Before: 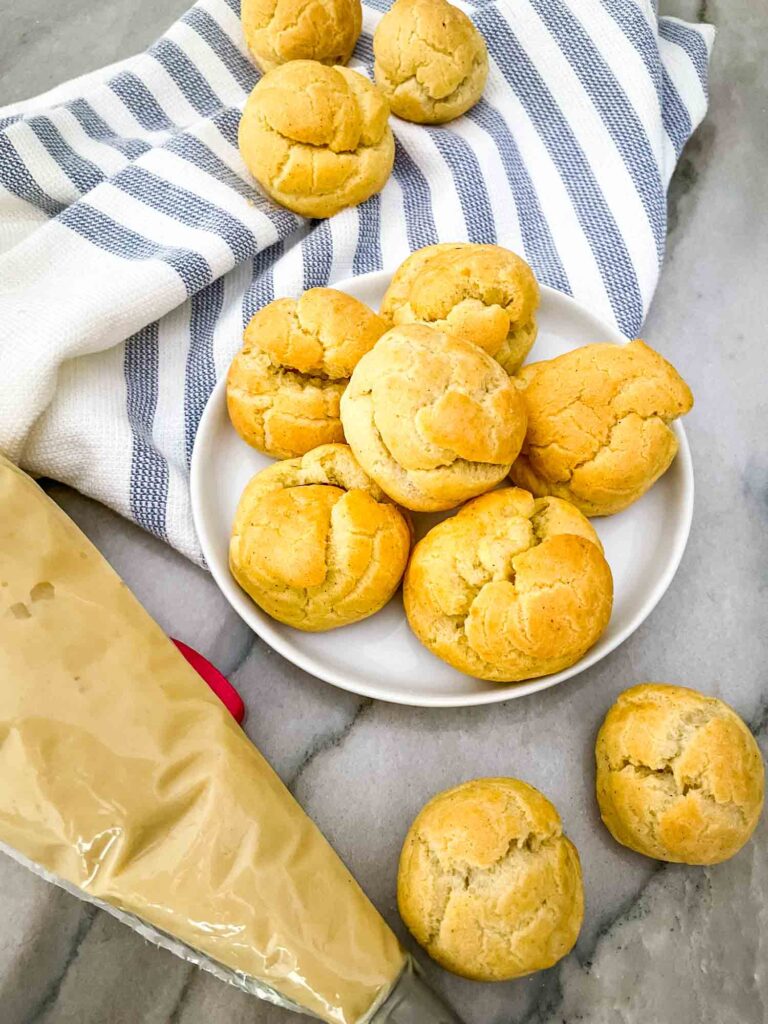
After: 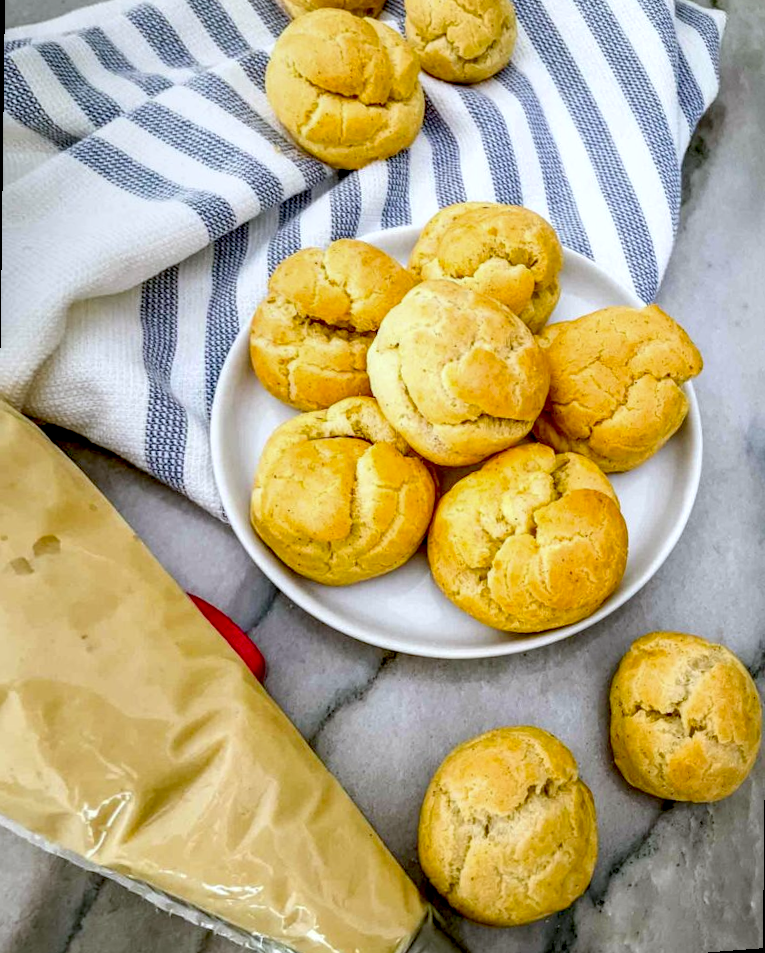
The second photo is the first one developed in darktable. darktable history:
local contrast: on, module defaults
exposure: black level correction 0.029, exposure -0.073 EV, compensate highlight preservation false
rotate and perspective: rotation 0.679°, lens shift (horizontal) 0.136, crop left 0.009, crop right 0.991, crop top 0.078, crop bottom 0.95
white balance: red 0.967, blue 1.049
